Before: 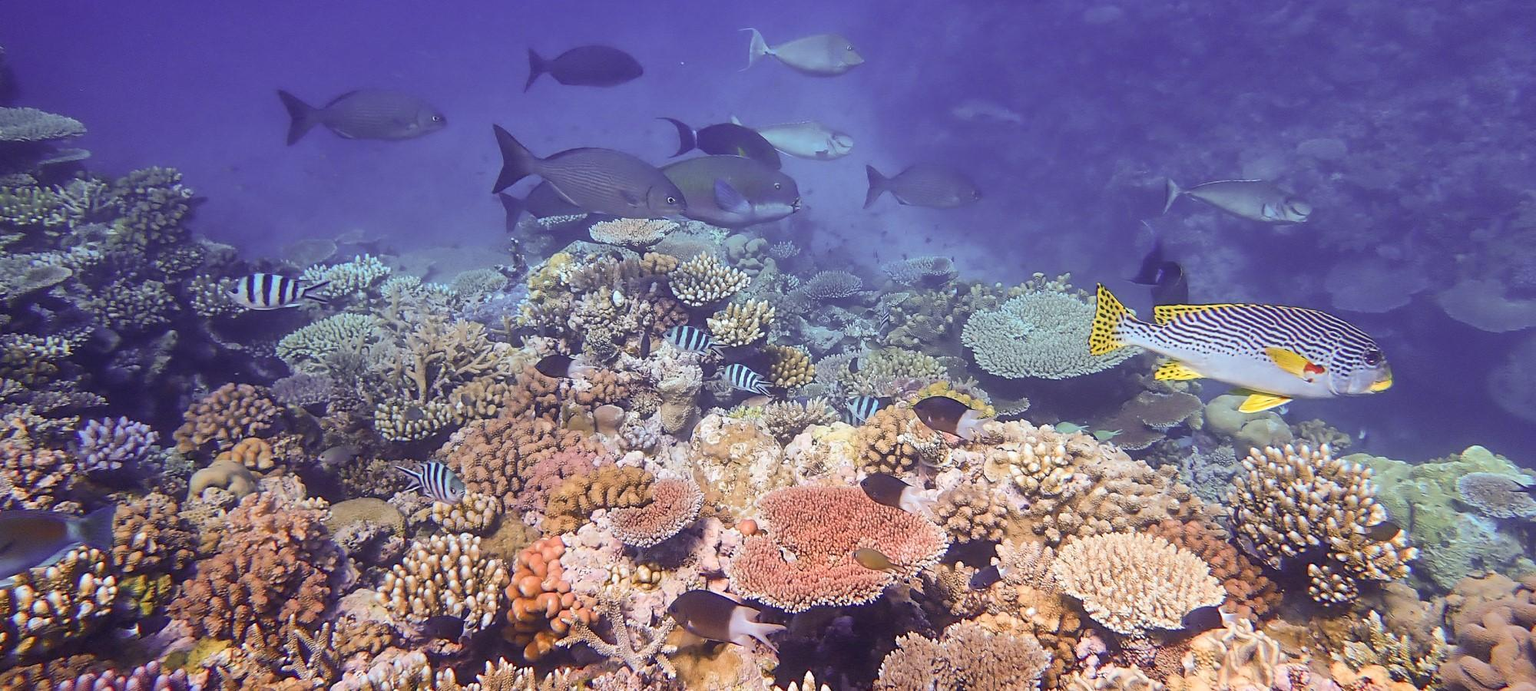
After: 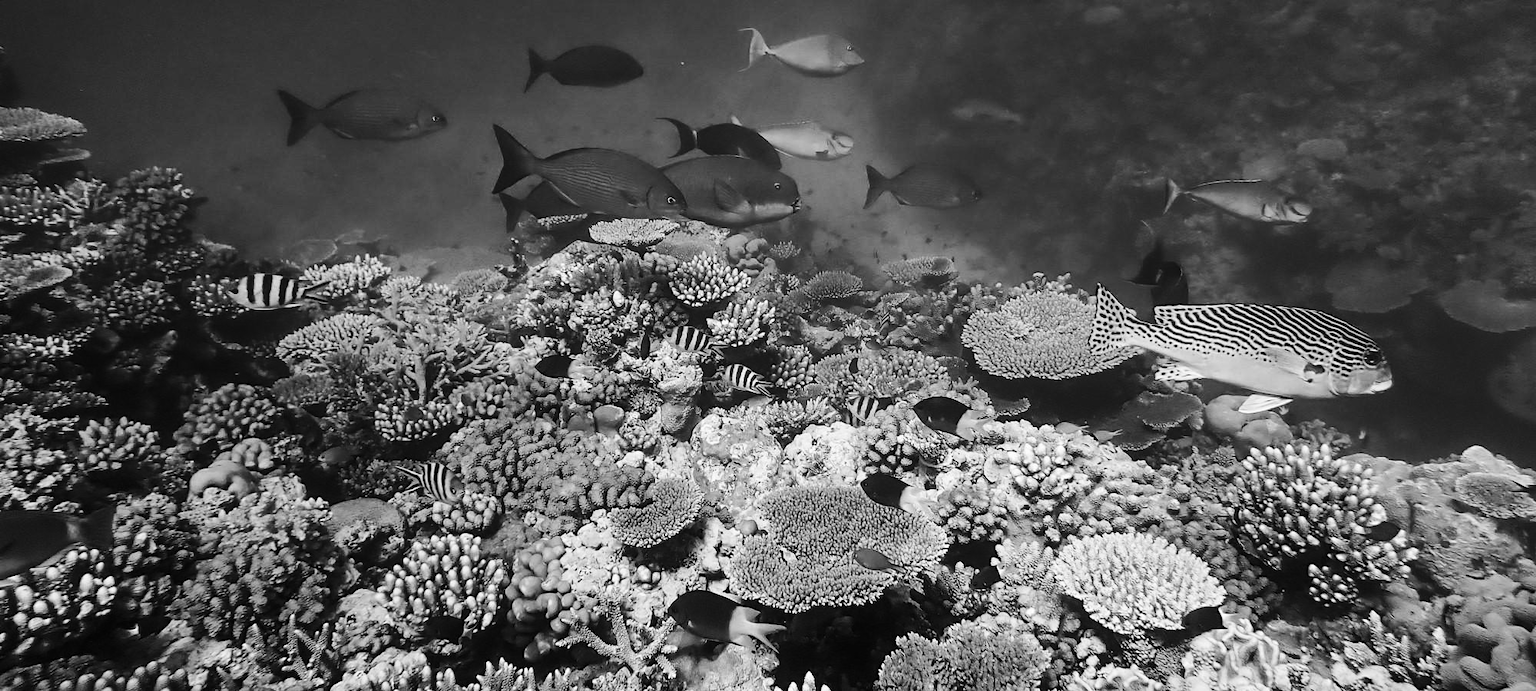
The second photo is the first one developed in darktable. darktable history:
contrast brightness saturation: contrast 0.24, brightness -0.24, saturation 0.14
shadows and highlights: radius 264.75, soften with gaussian
monochrome: on, module defaults
